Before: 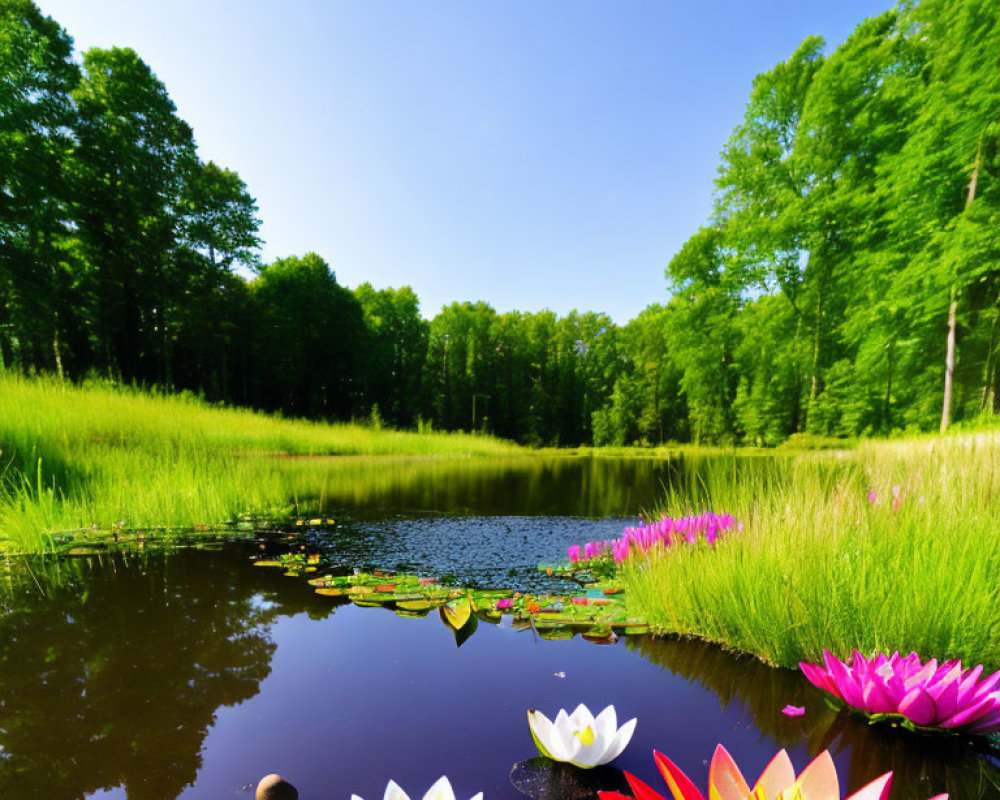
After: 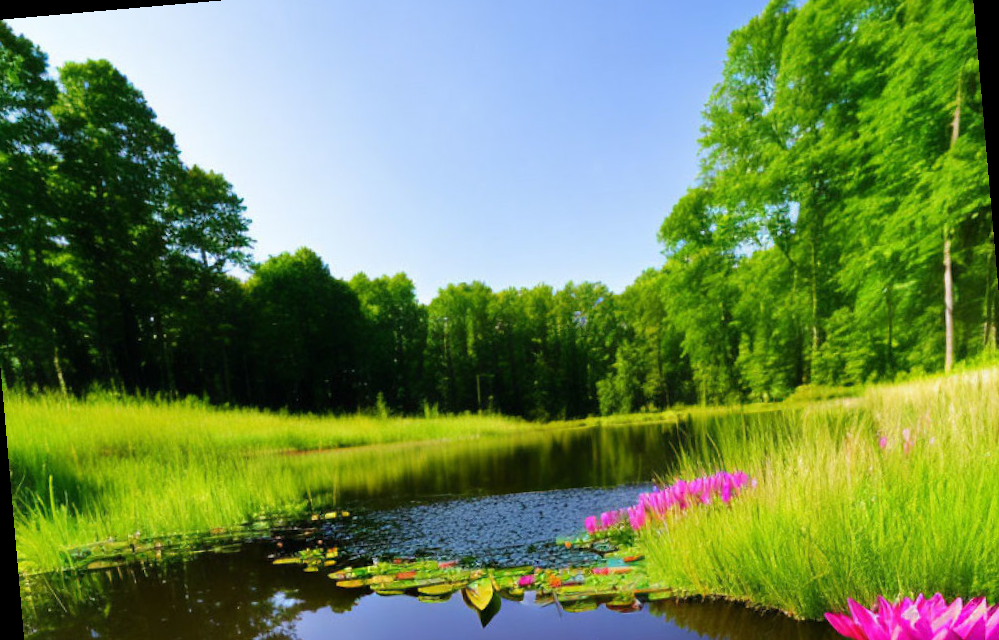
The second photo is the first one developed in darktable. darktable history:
crop: left 2.737%, top 7.287%, right 3.421%, bottom 20.179%
rotate and perspective: rotation -4.98°, automatic cropping off
